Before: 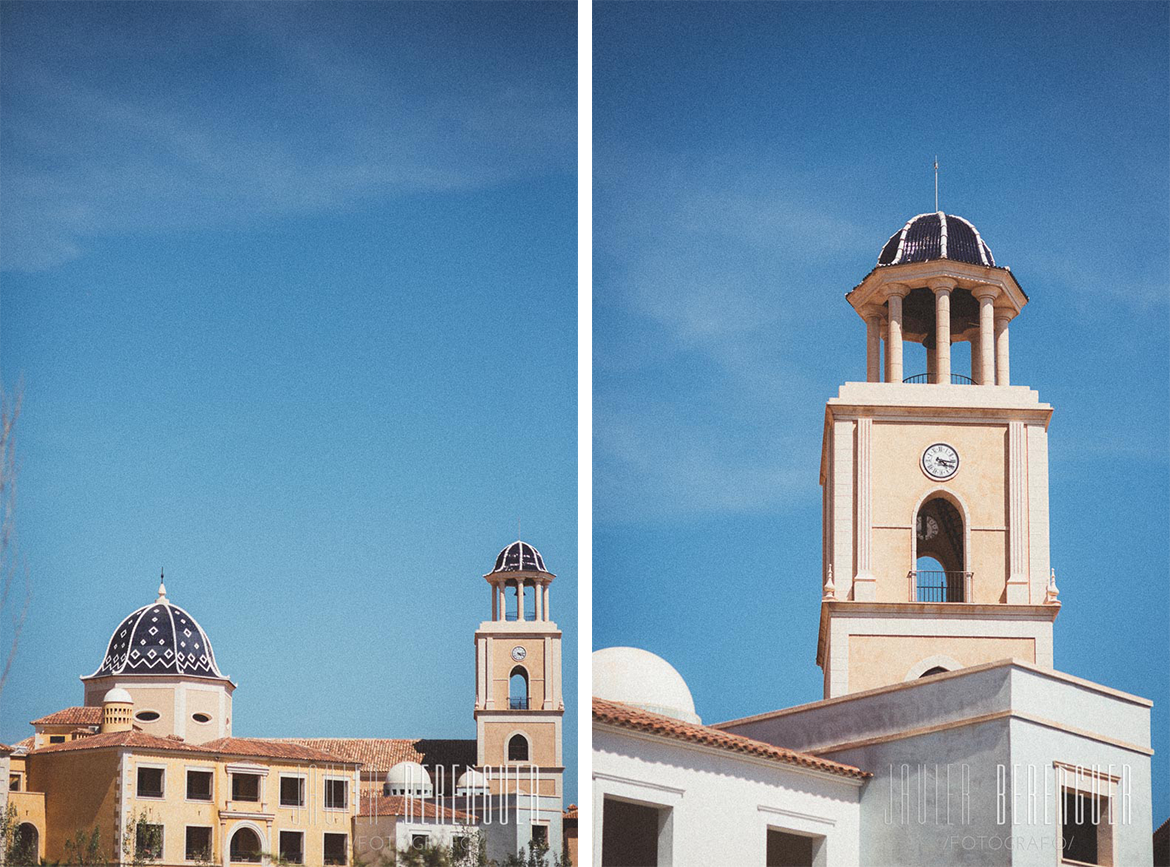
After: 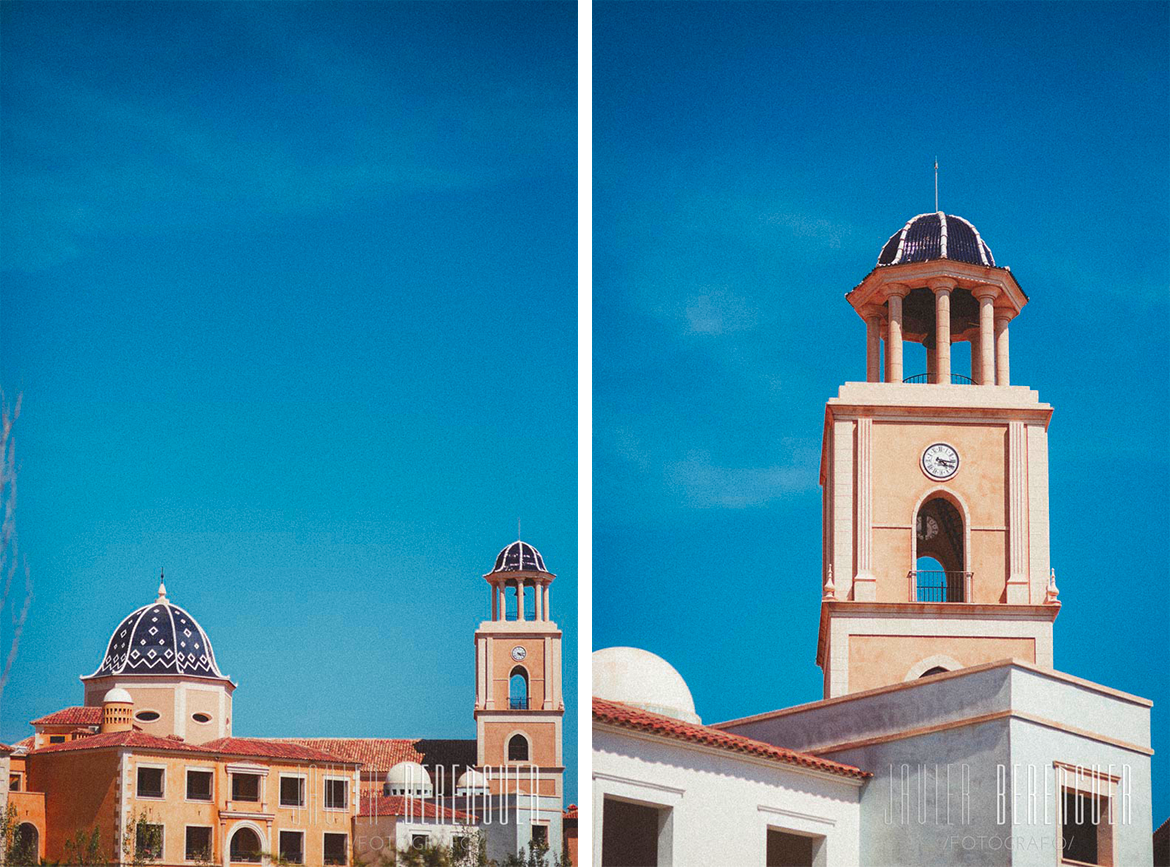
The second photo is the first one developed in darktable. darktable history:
color zones: curves: ch0 [(0.473, 0.374) (0.742, 0.784)]; ch1 [(0.354, 0.737) (0.742, 0.705)]; ch2 [(0.318, 0.421) (0.758, 0.532)]
local contrast: highlights 101%, shadows 98%, detail 120%, midtone range 0.2
